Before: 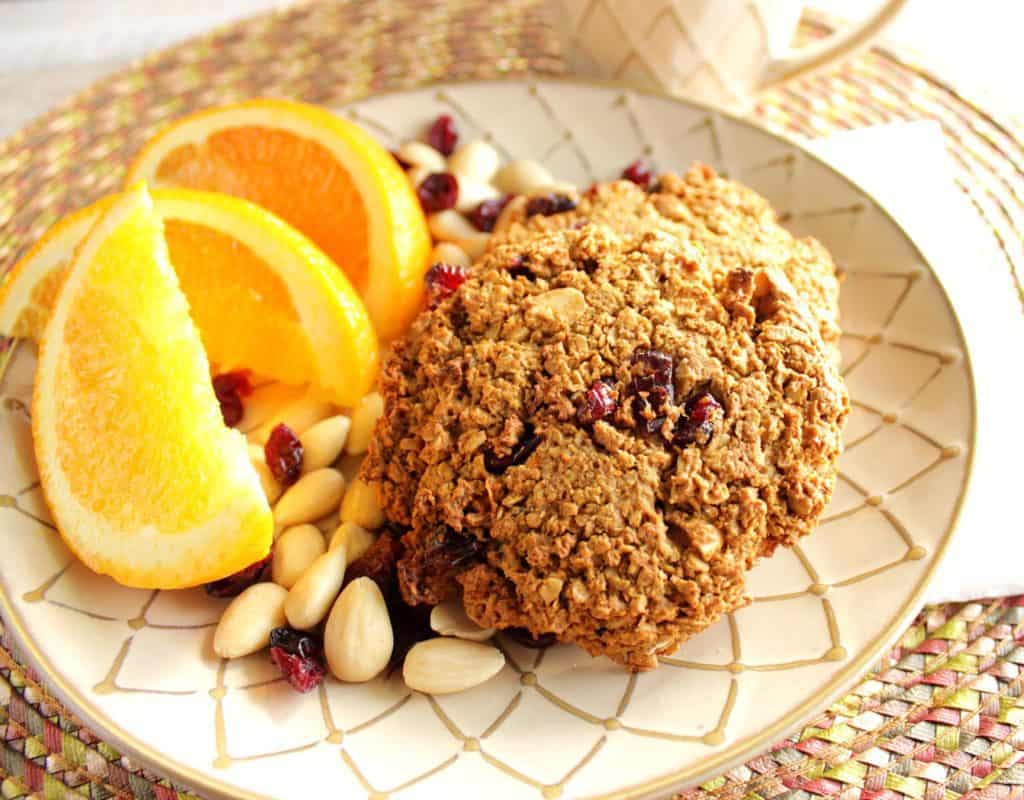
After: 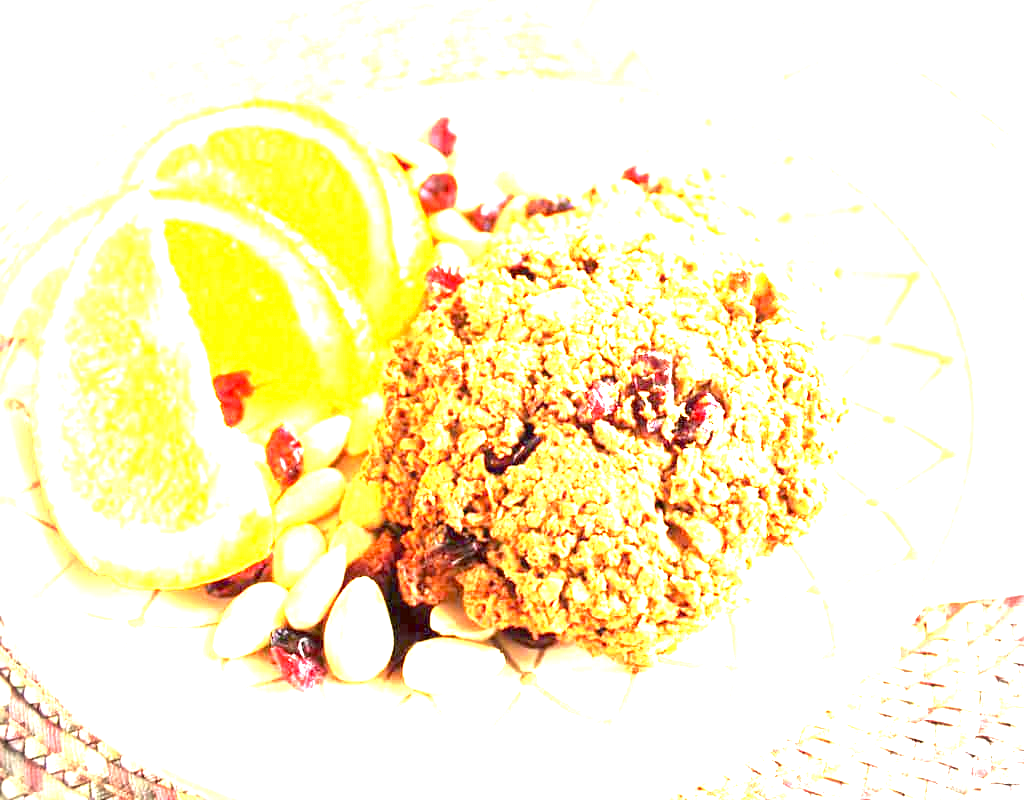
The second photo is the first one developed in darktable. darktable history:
exposure: exposure 3.081 EV, compensate highlight preservation false
vignetting: on, module defaults
